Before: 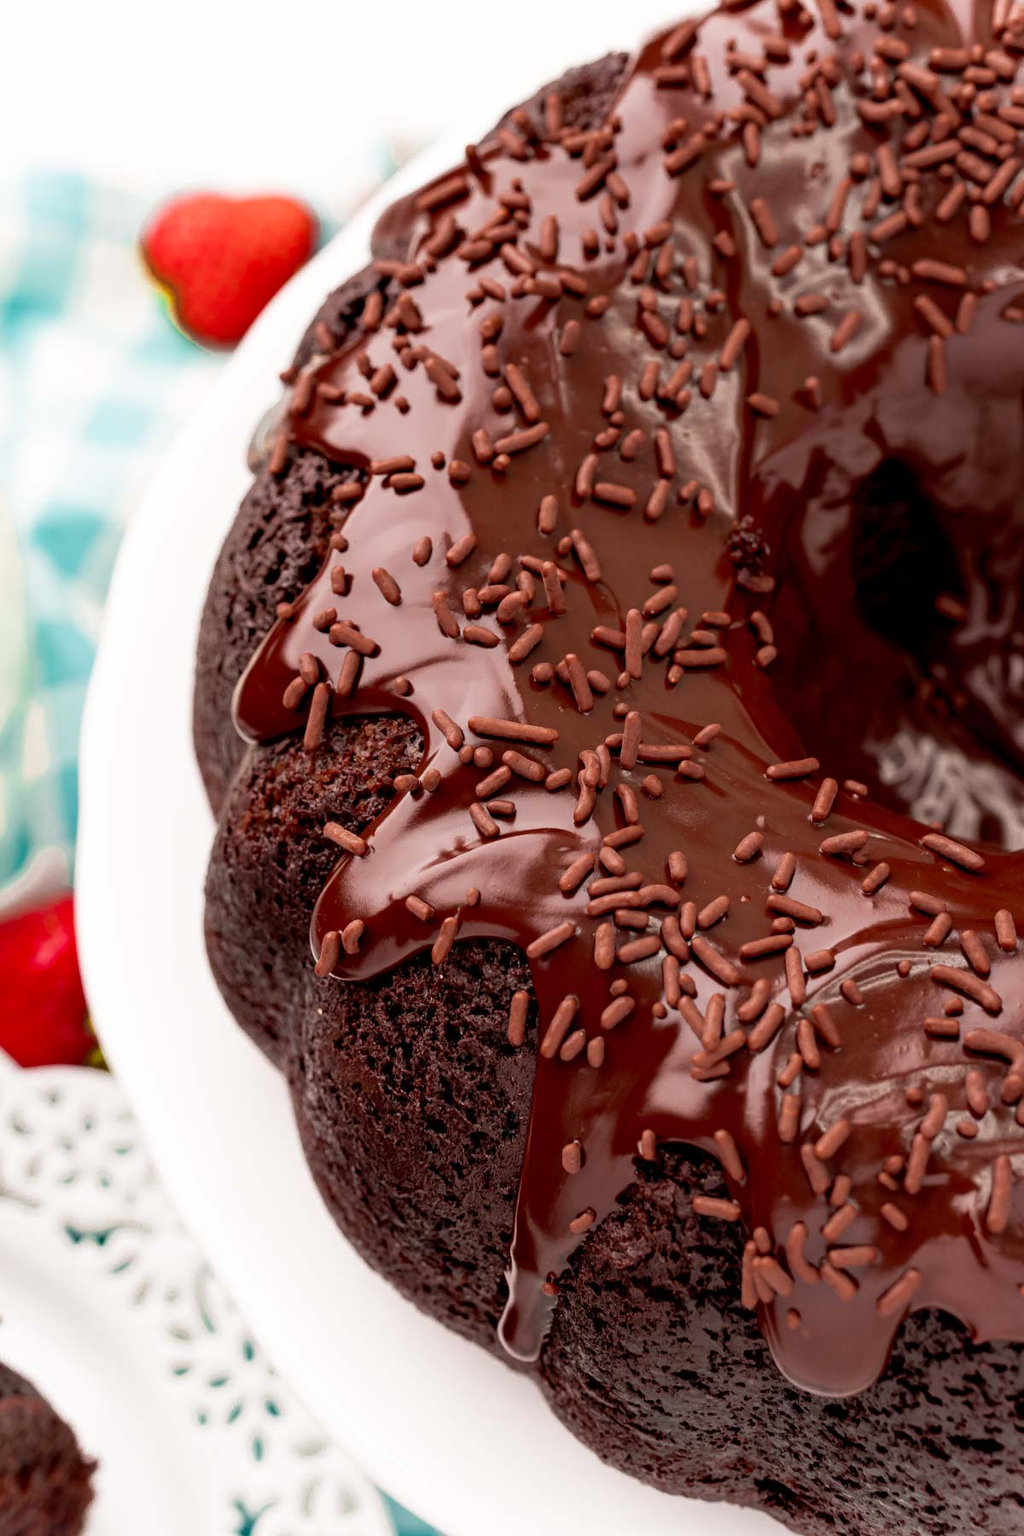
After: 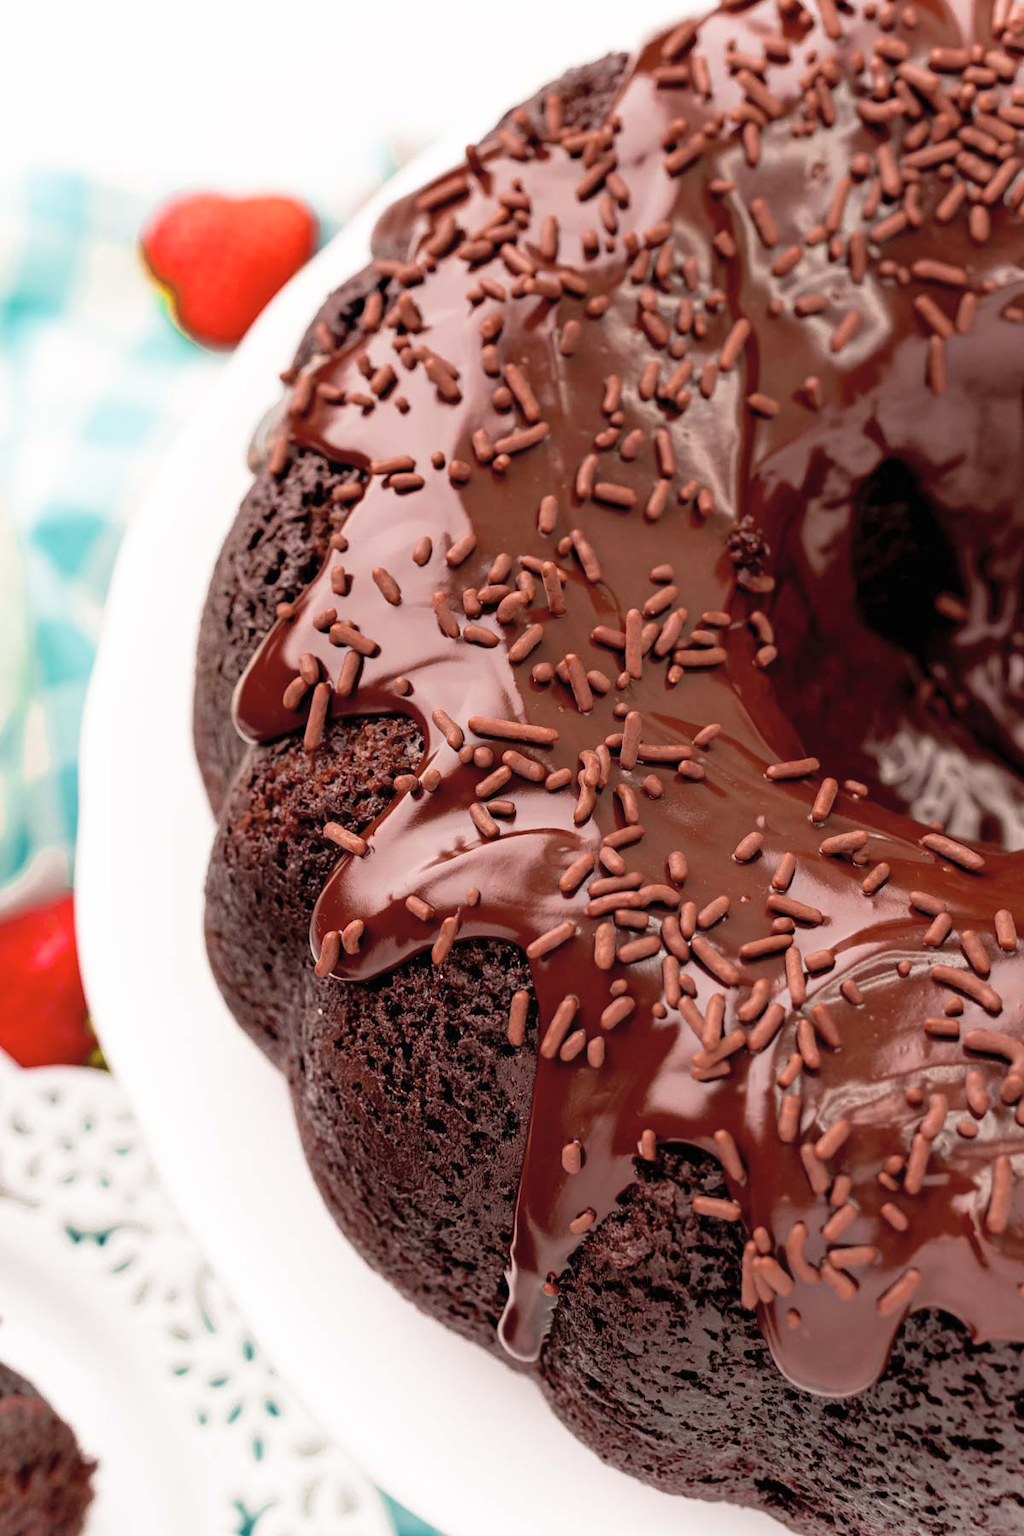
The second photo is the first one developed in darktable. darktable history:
contrast brightness saturation: brightness 0.127
